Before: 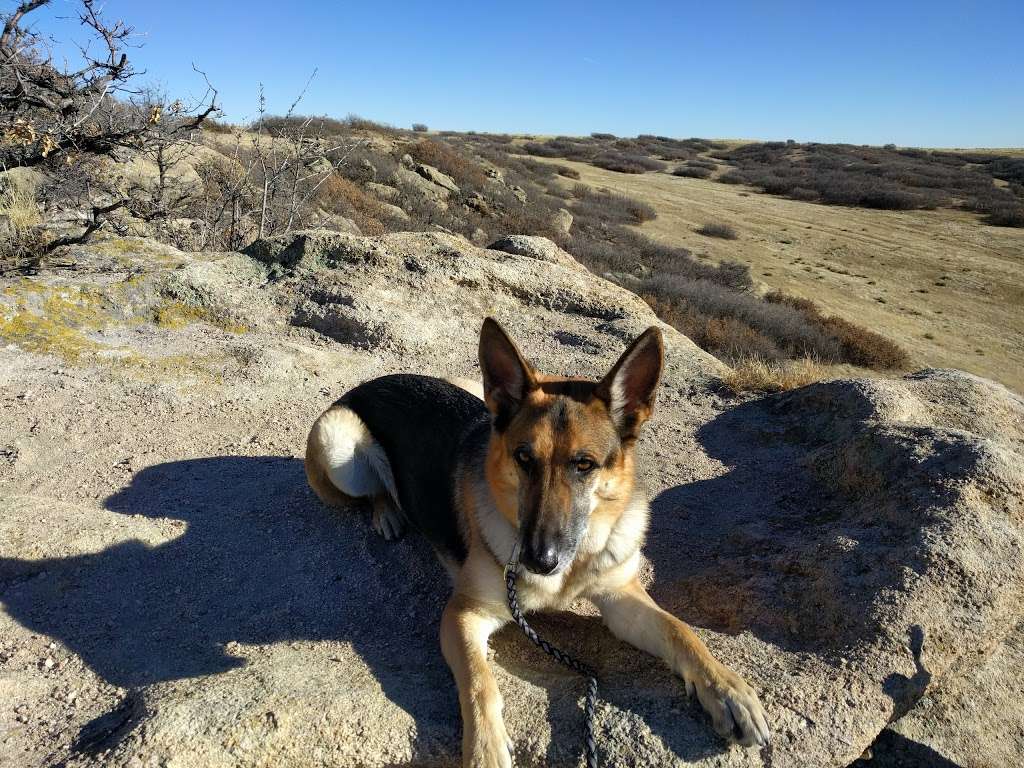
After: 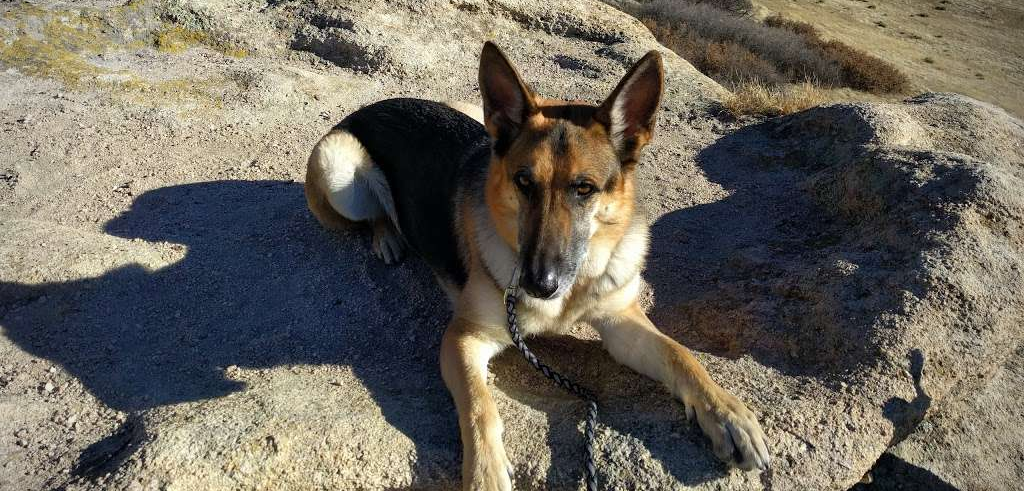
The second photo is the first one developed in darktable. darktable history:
vignetting: on, module defaults
crop and rotate: top 36.047%
